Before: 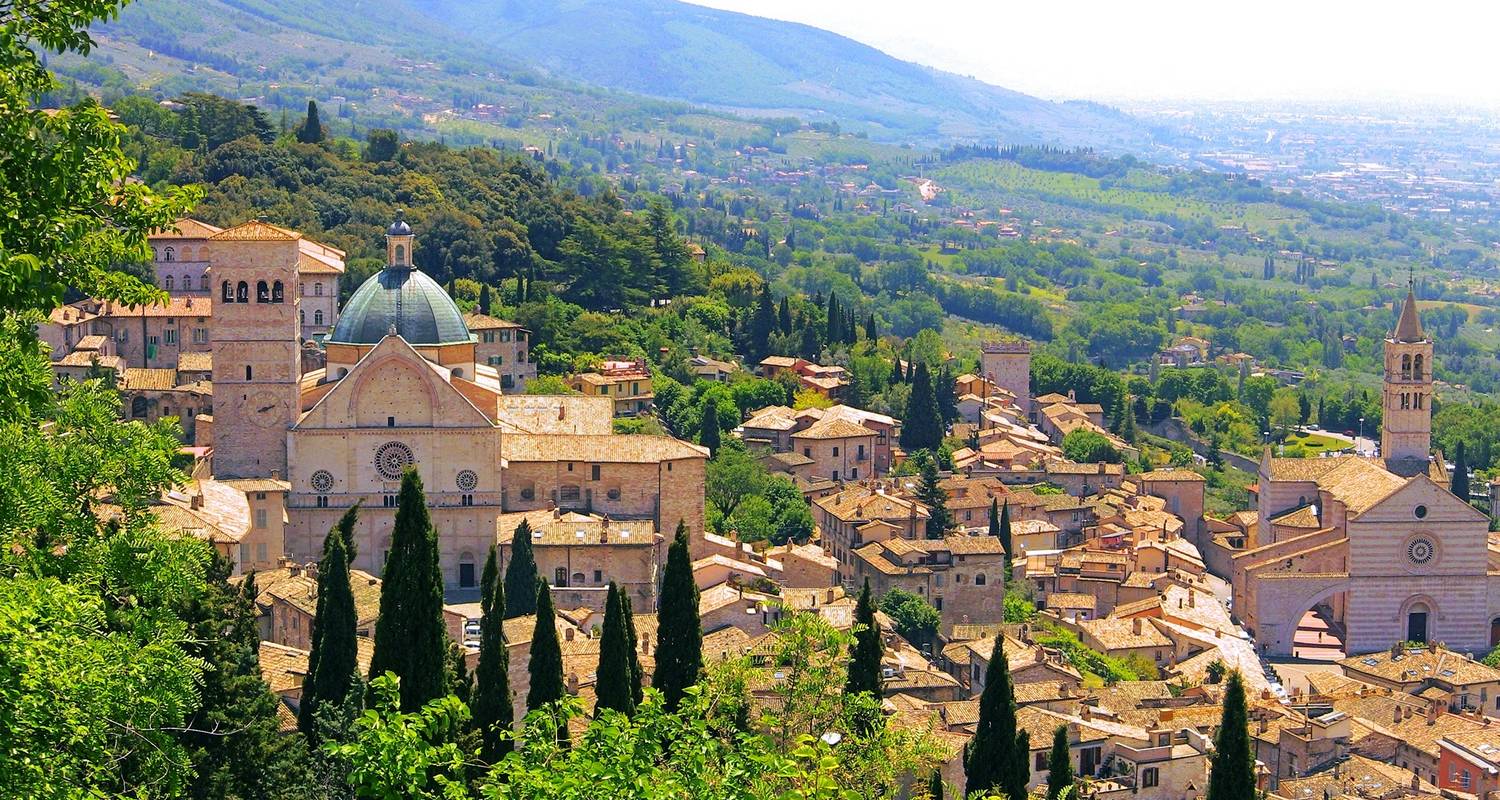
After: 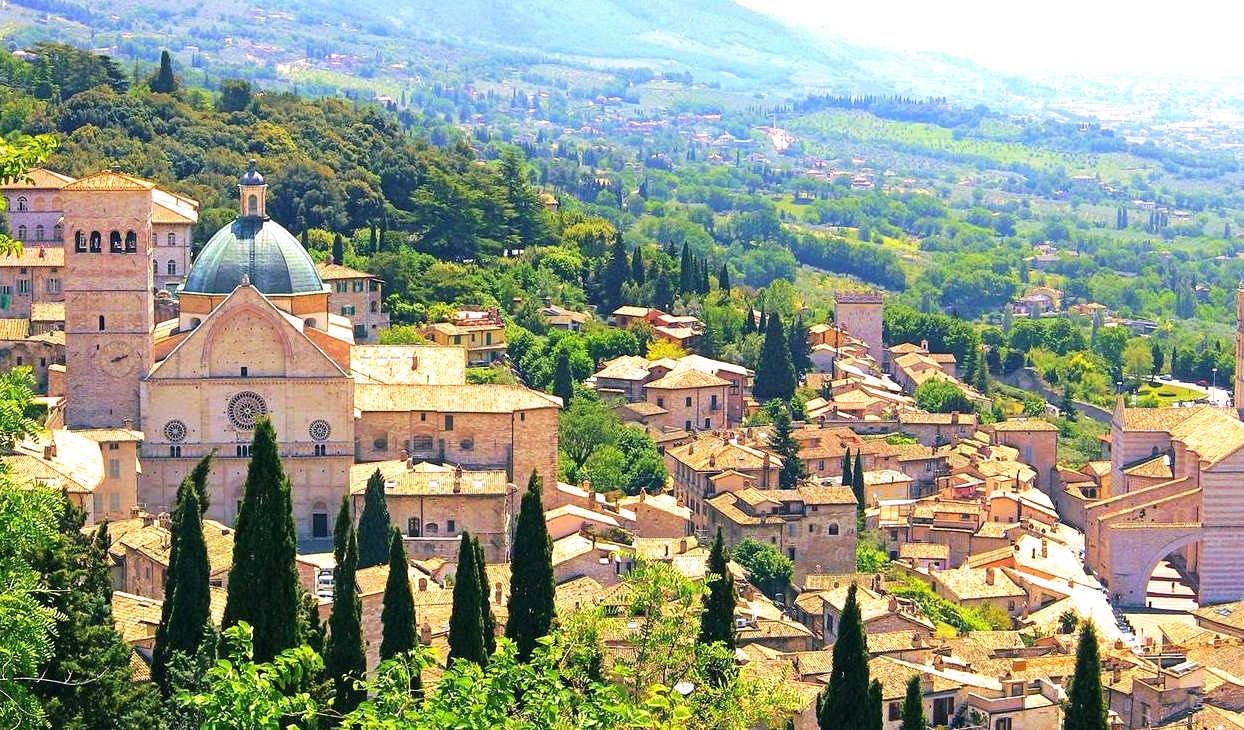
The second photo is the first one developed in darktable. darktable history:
exposure: black level correction 0, exposure 0.69 EV, compensate exposure bias true, compensate highlight preservation false
velvia: strength 14.91%
crop: left 9.832%, top 6.255%, right 7.223%, bottom 2.403%
